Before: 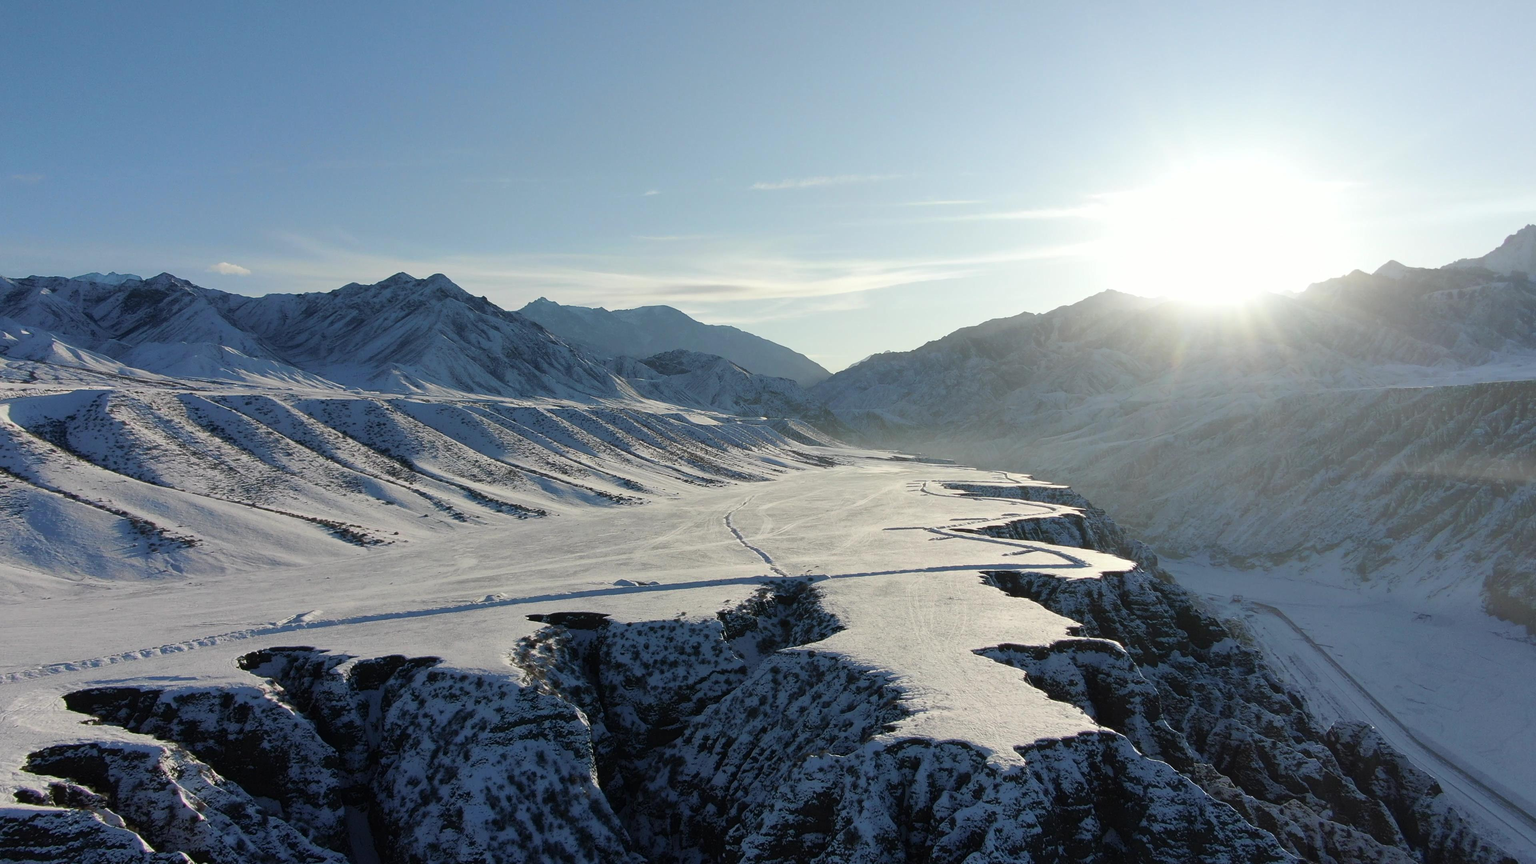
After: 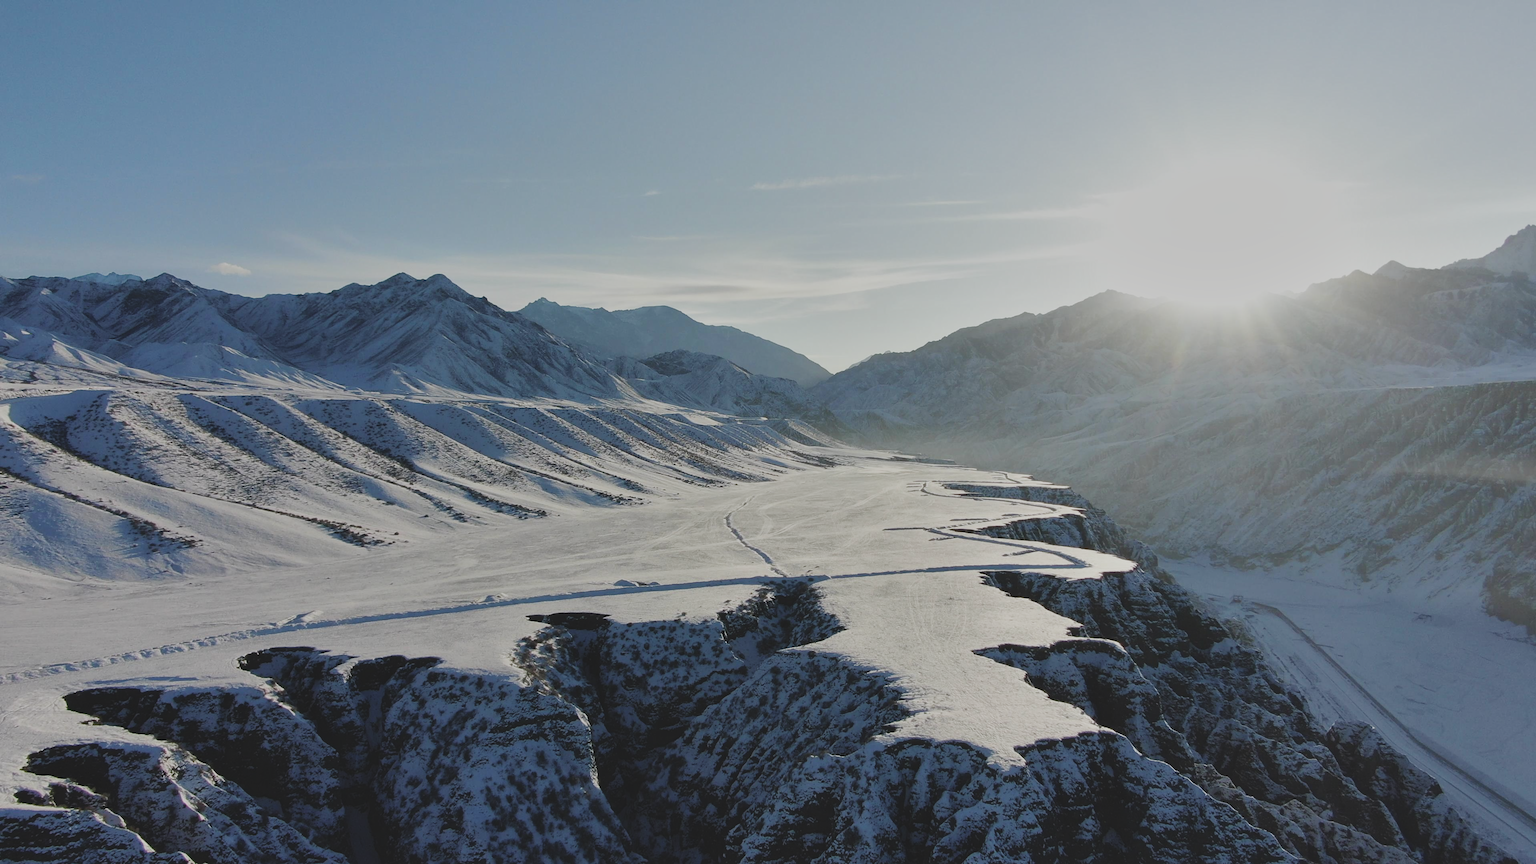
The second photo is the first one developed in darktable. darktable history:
shadows and highlights: shadows 22.72, highlights -49.26, soften with gaussian
exposure: black level correction -0.025, exposure -0.117 EV, compensate highlight preservation false
filmic rgb: black relative exposure -7.65 EV, white relative exposure 4.56 EV, hardness 3.61, contrast 1.058, preserve chrominance no, color science v3 (2019), use custom middle-gray values true
